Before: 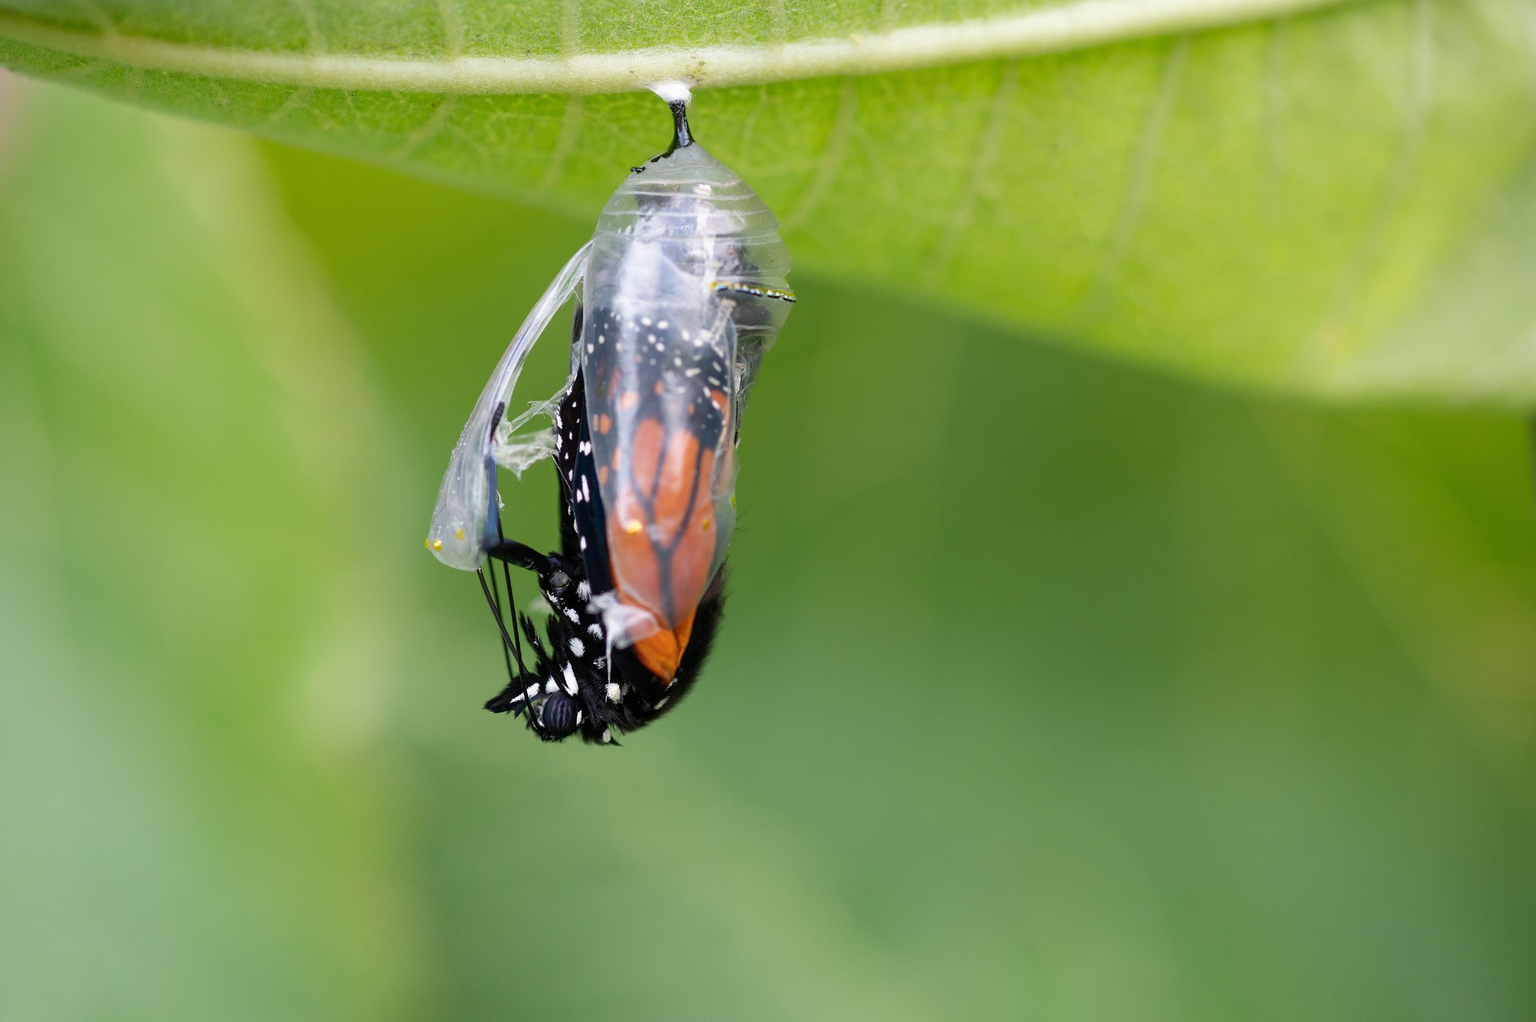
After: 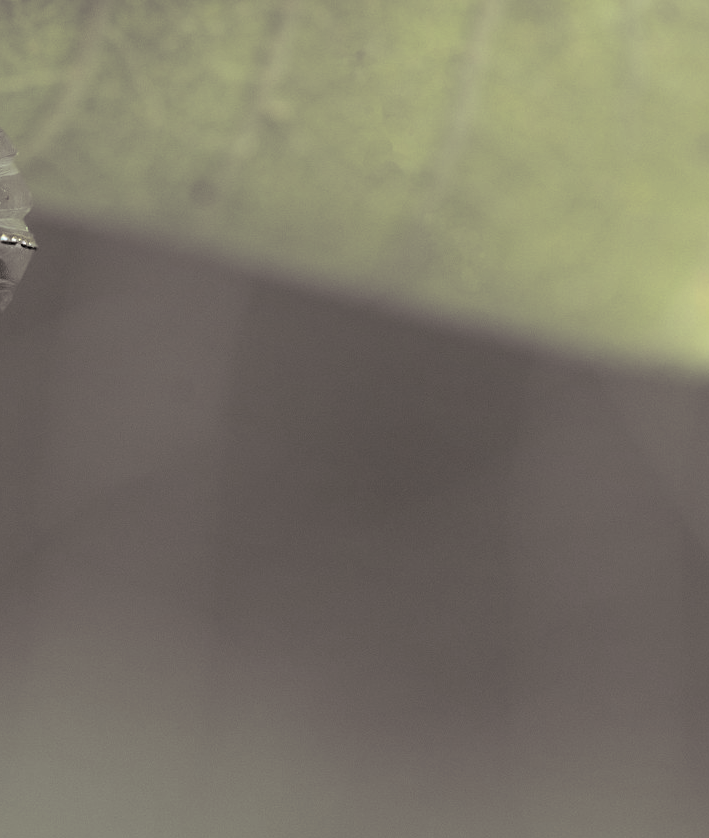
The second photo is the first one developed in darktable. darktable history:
split-toning: shadows › hue 26°, shadows › saturation 0.09, highlights › hue 40°, highlights › saturation 0.18, balance -63, compress 0%
crop and rotate: left 49.936%, top 10.094%, right 13.136%, bottom 24.256%
local contrast: on, module defaults
color balance: on, module defaults
tone equalizer: on, module defaults
